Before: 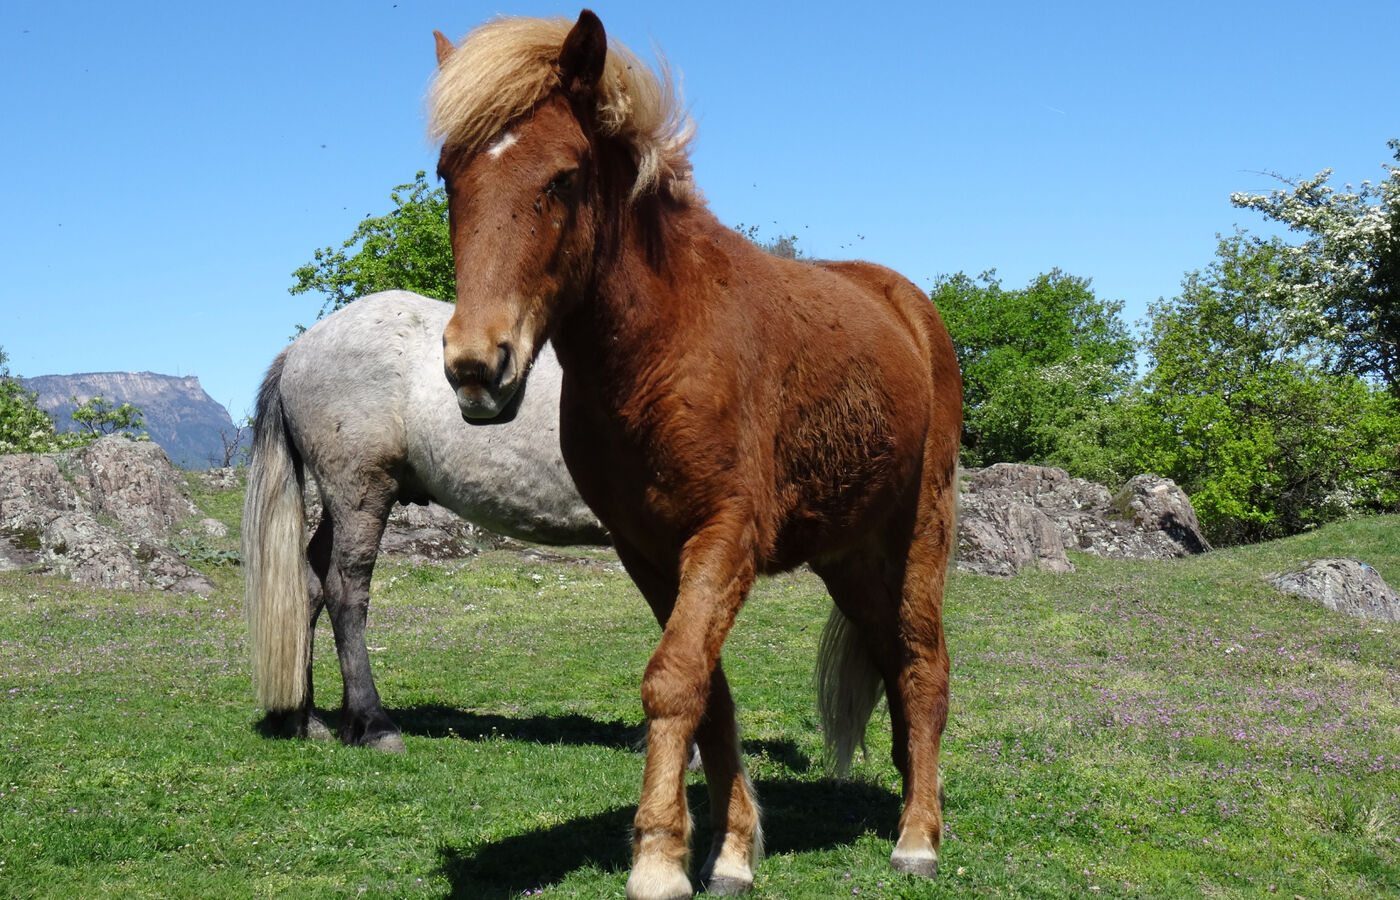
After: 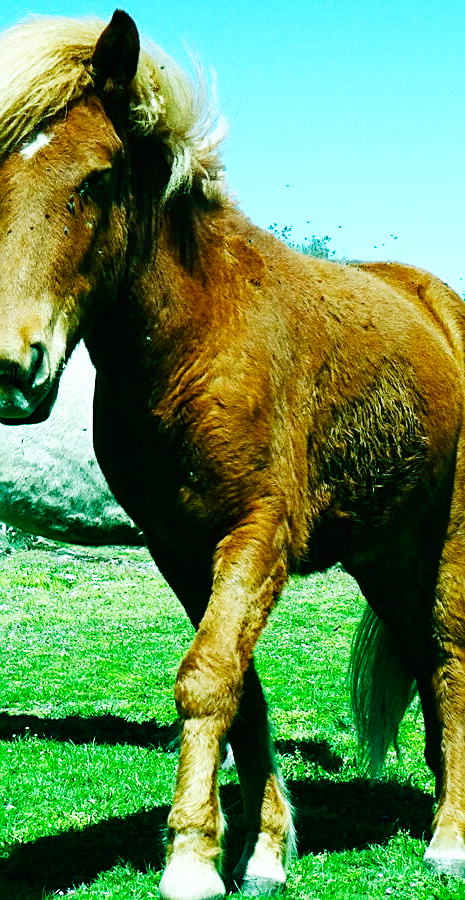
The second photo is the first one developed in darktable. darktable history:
crop: left 33.36%, right 33.36%
color balance rgb: shadows lift › chroma 11.71%, shadows lift › hue 133.46°, power › chroma 2.15%, power › hue 166.83°, highlights gain › chroma 4%, highlights gain › hue 200.2°, perceptual saturation grading › global saturation 18.05%
base curve: curves: ch0 [(0, 0) (0.007, 0.004) (0.027, 0.03) (0.046, 0.07) (0.207, 0.54) (0.442, 0.872) (0.673, 0.972) (1, 1)], preserve colors none
sharpen: on, module defaults
grain: coarseness 0.09 ISO
